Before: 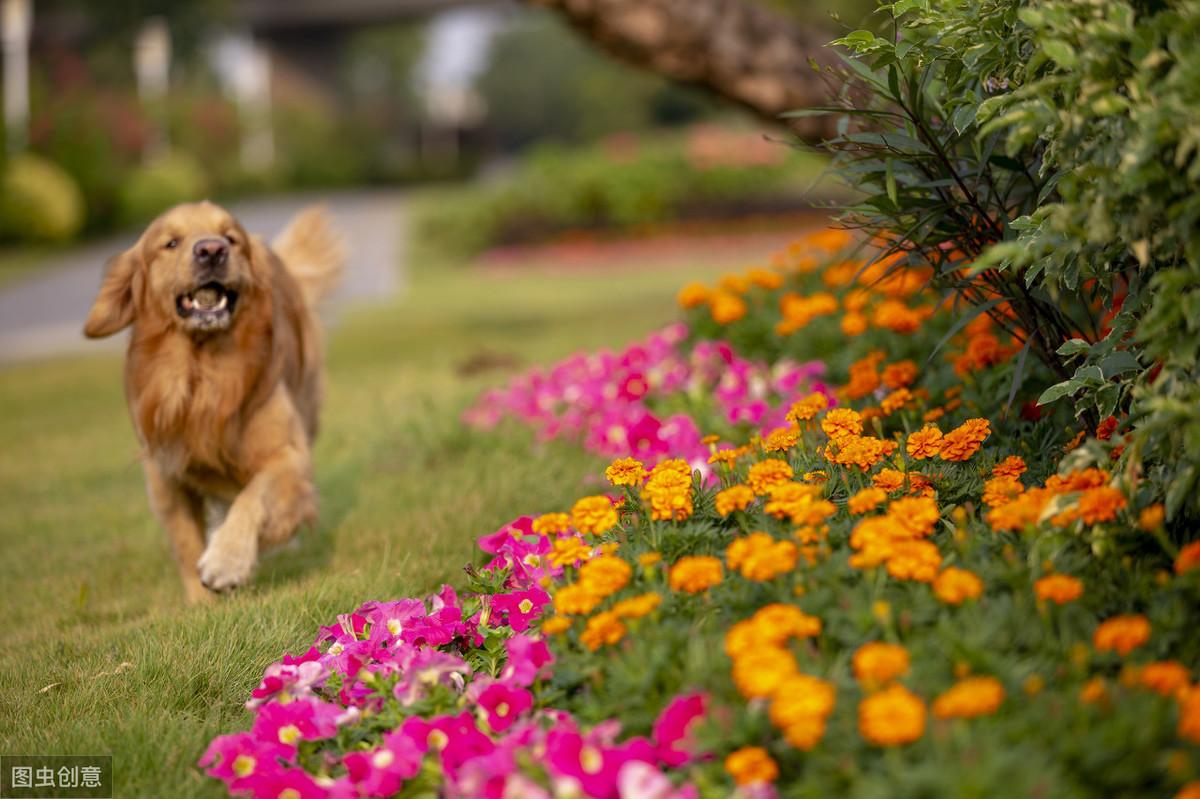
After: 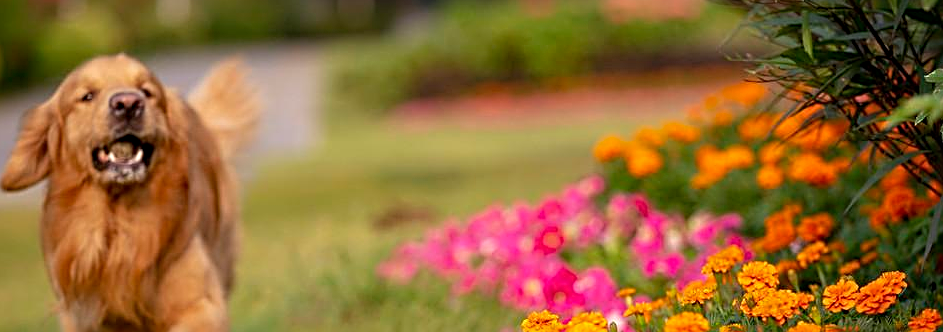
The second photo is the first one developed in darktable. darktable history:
crop: left 7.036%, top 18.398%, right 14.379%, bottom 40.043%
sharpen: radius 2.676, amount 0.669
